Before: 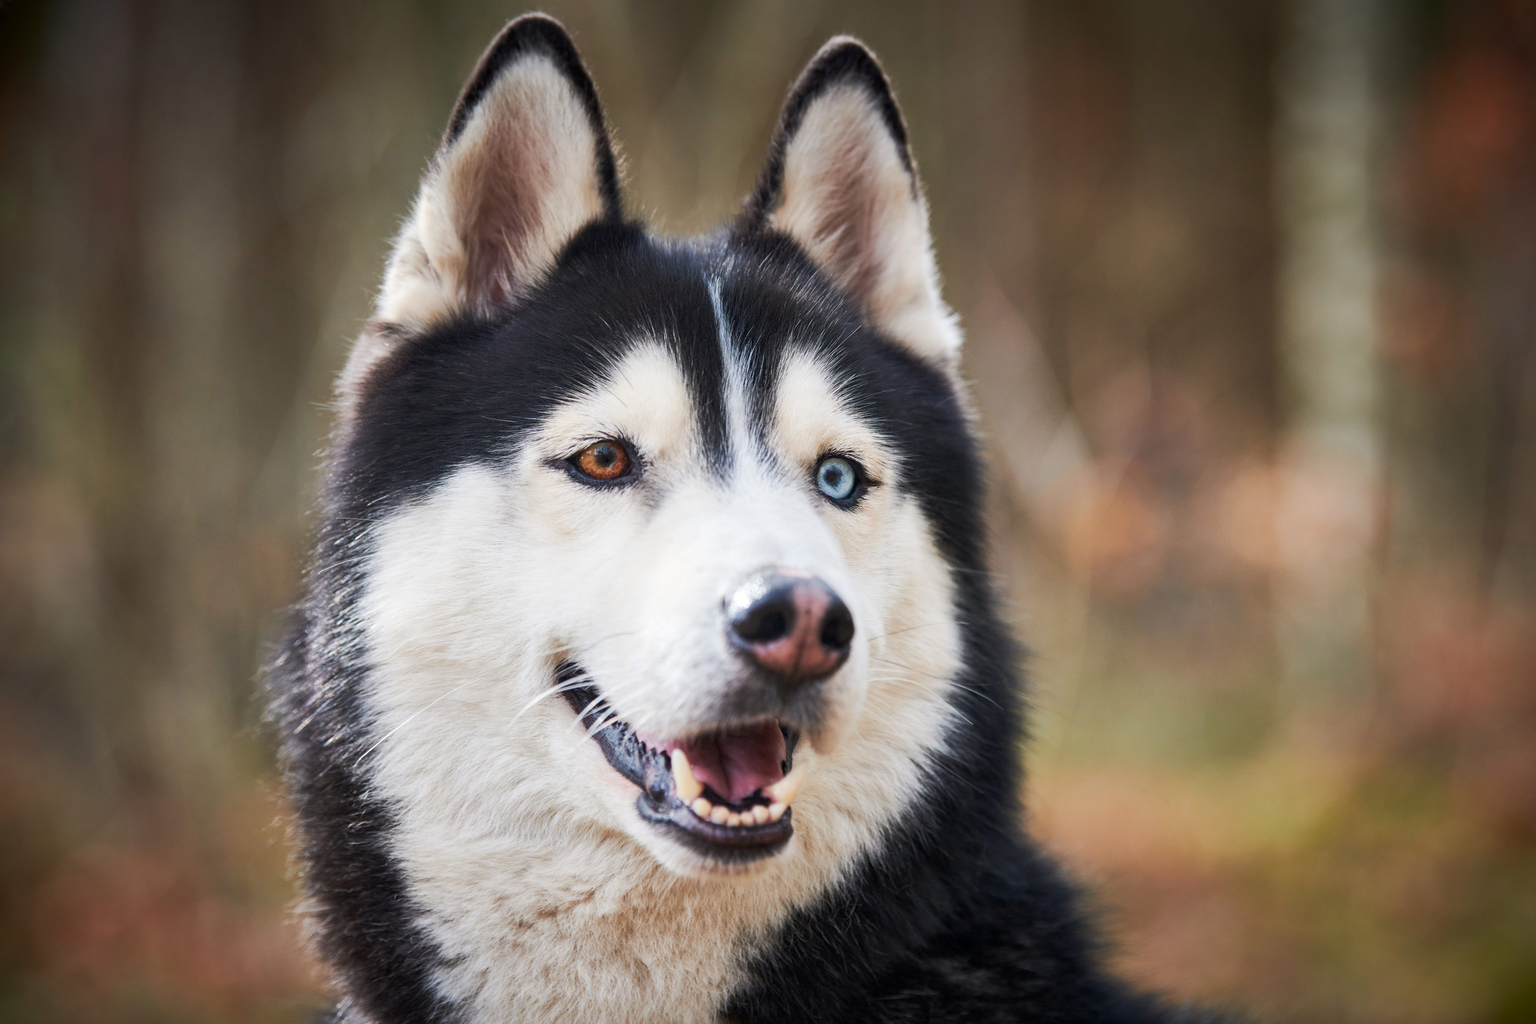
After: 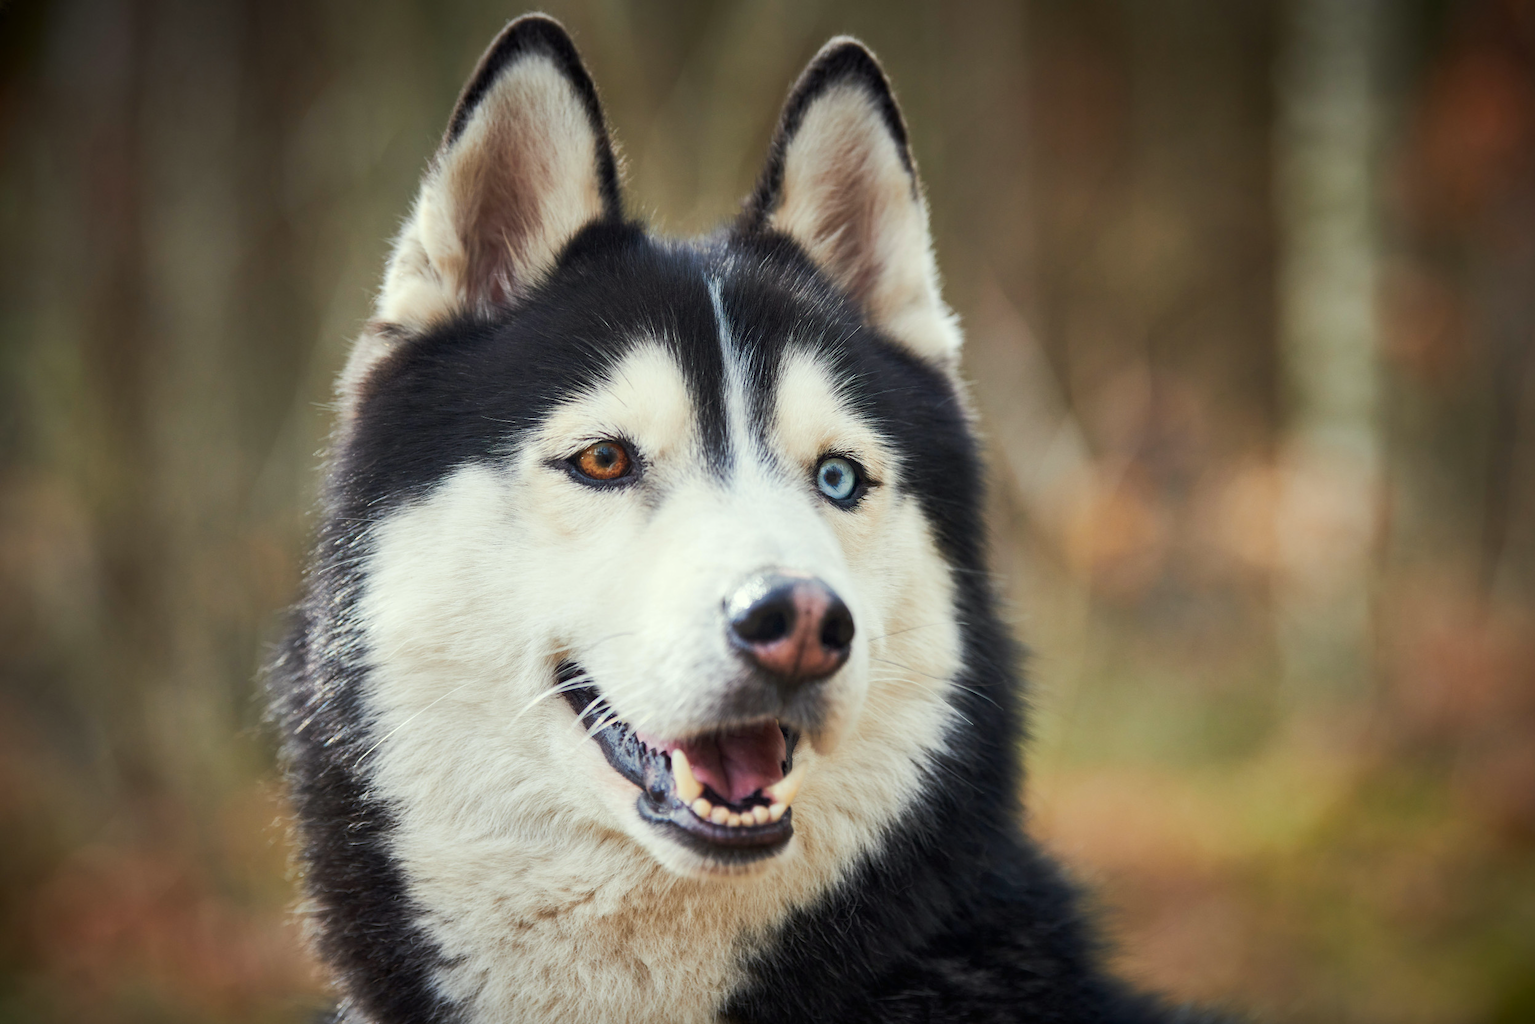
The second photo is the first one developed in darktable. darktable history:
color correction: highlights a* -4.45, highlights b* 6.43
